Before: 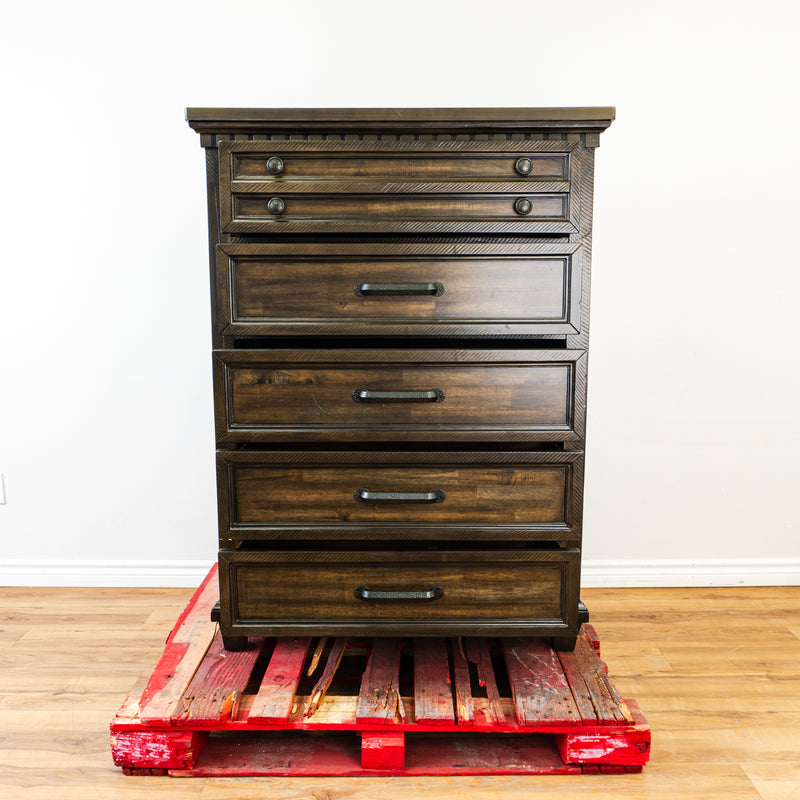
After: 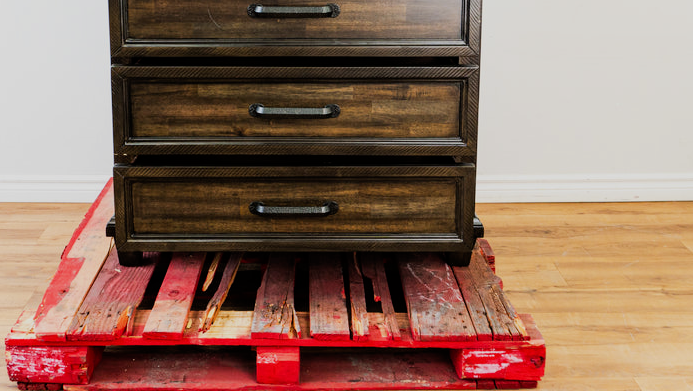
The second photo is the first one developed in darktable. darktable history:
contrast brightness saturation: contrast 0.05
filmic rgb: hardness 4.17
crop and rotate: left 13.306%, top 48.129%, bottom 2.928%
